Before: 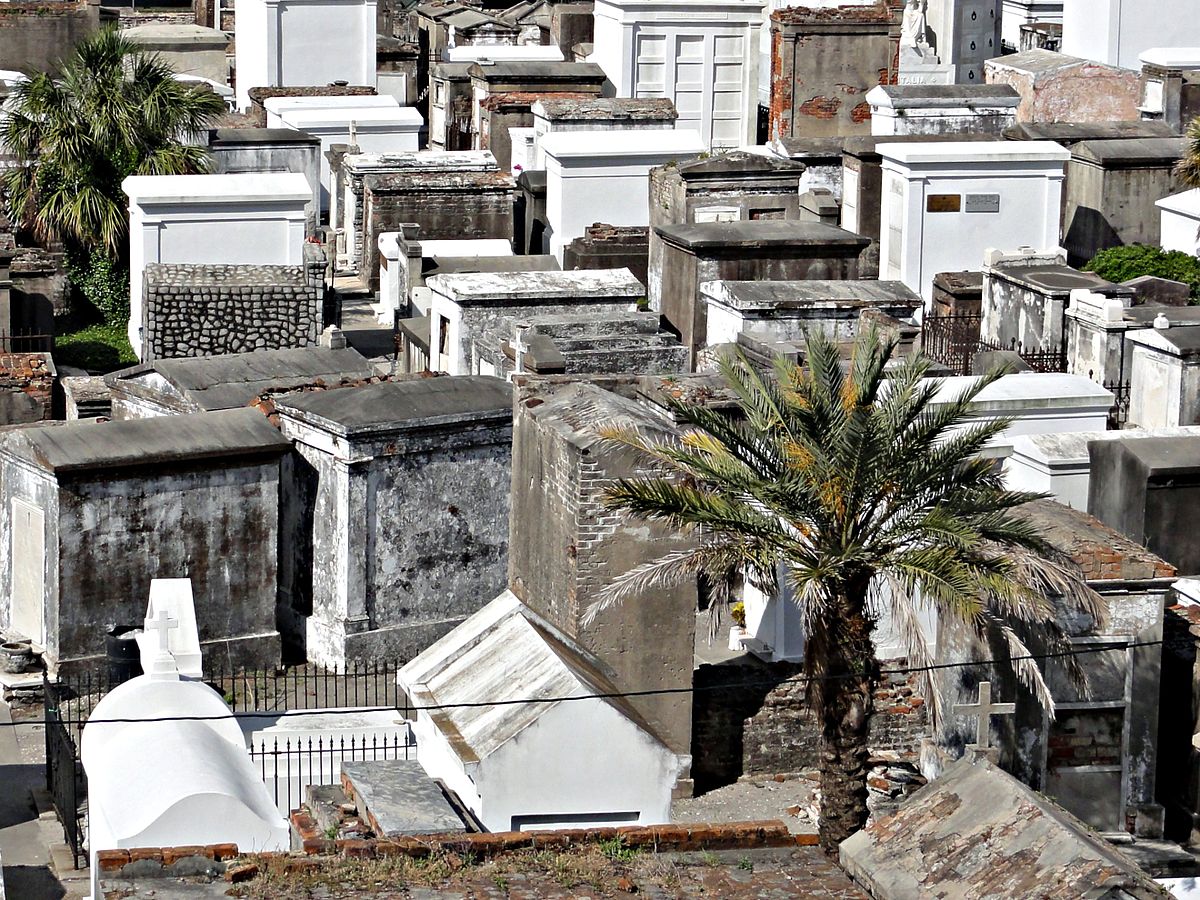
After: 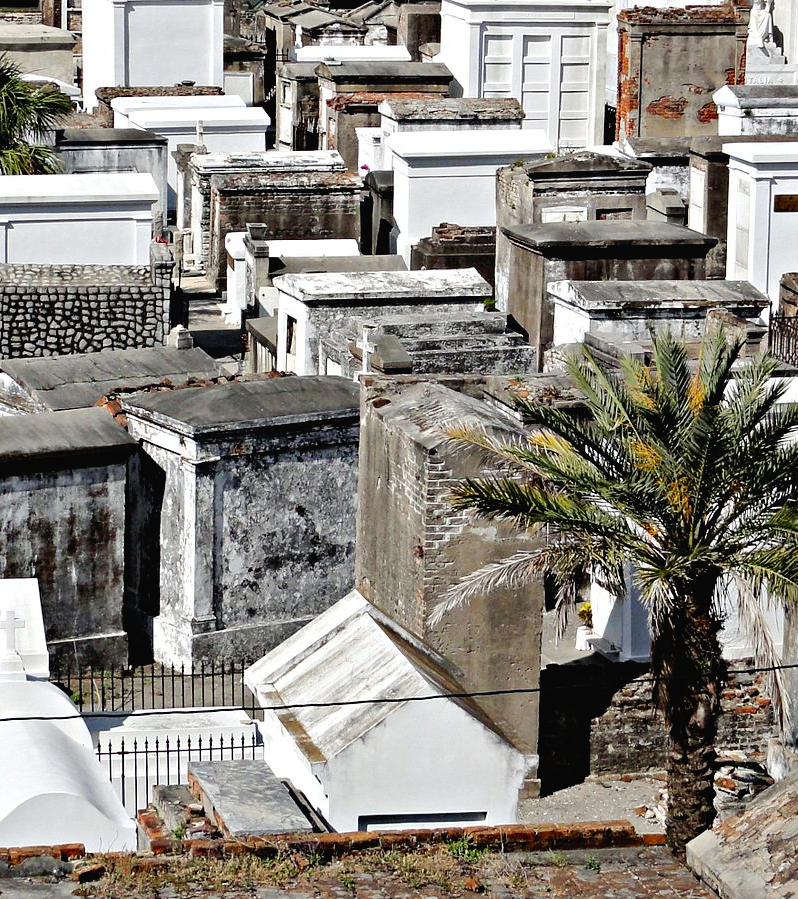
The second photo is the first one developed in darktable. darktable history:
crop and rotate: left 12.804%, right 20.62%
tone curve: curves: ch0 [(0, 0.019) (0.11, 0.036) (0.259, 0.214) (0.378, 0.365) (0.499, 0.529) (1, 1)], preserve colors none
